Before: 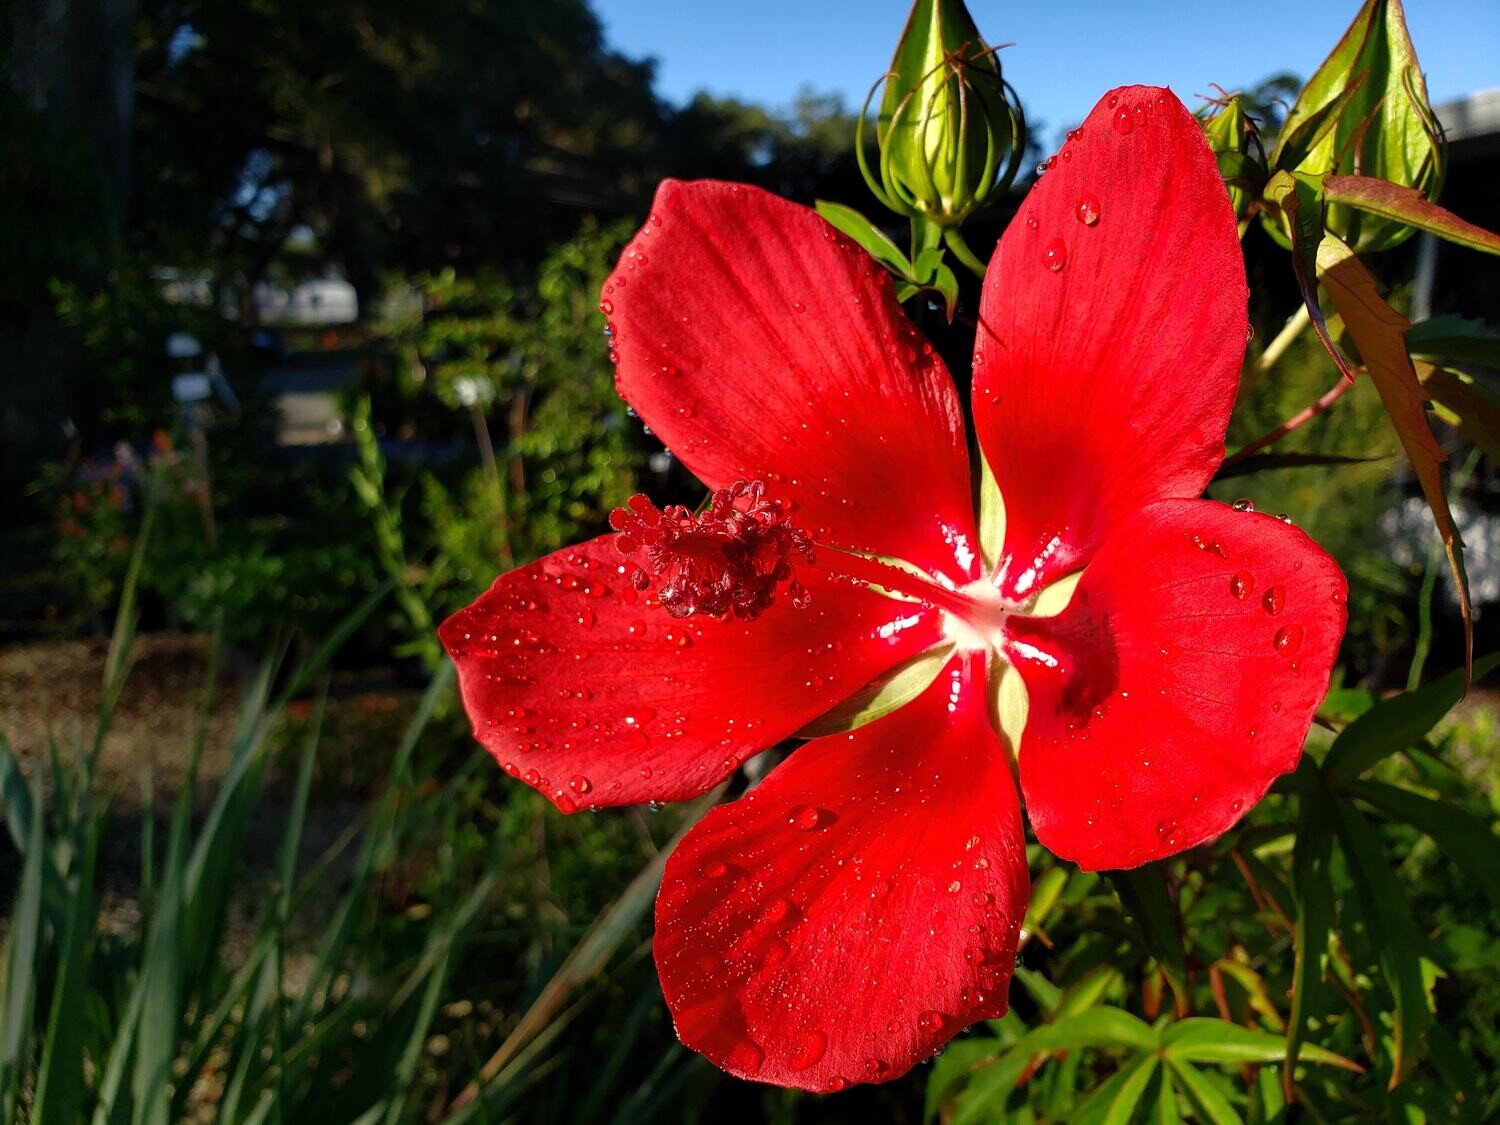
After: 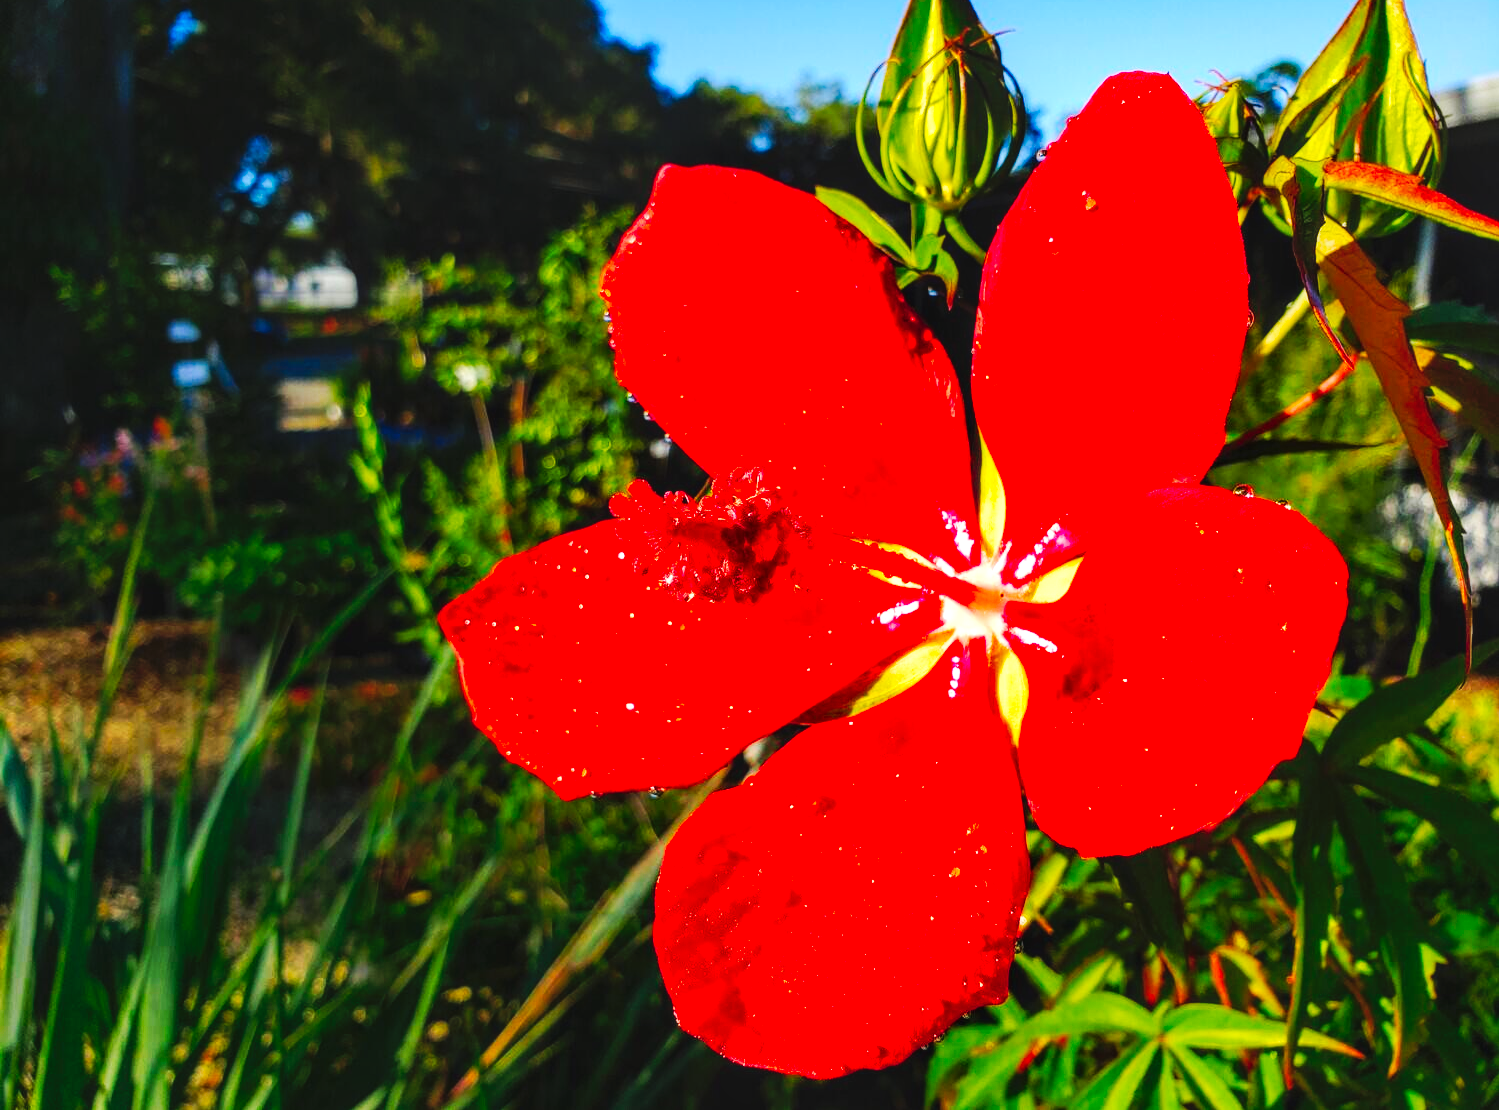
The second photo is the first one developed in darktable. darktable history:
color balance rgb: perceptual saturation grading › global saturation 60.711%, perceptual saturation grading › highlights 21.306%, perceptual saturation grading › shadows -49.487%
tone curve: curves: ch0 [(0, 0.023) (0.103, 0.087) (0.277, 0.28) (0.438, 0.547) (0.546, 0.678) (0.735, 0.843) (0.994, 1)]; ch1 [(0, 0) (0.371, 0.261) (0.465, 0.42) (0.488, 0.477) (0.512, 0.513) (0.542, 0.581) (0.574, 0.647) (0.636, 0.747) (1, 1)]; ch2 [(0, 0) (0.369, 0.388) (0.449, 0.431) (0.478, 0.471) (0.516, 0.517) (0.575, 0.642) (0.649, 0.726) (1, 1)], preserve colors none
levels: levels [0, 0.43, 0.984]
crop: top 1.298%, right 0.02%
local contrast: on, module defaults
